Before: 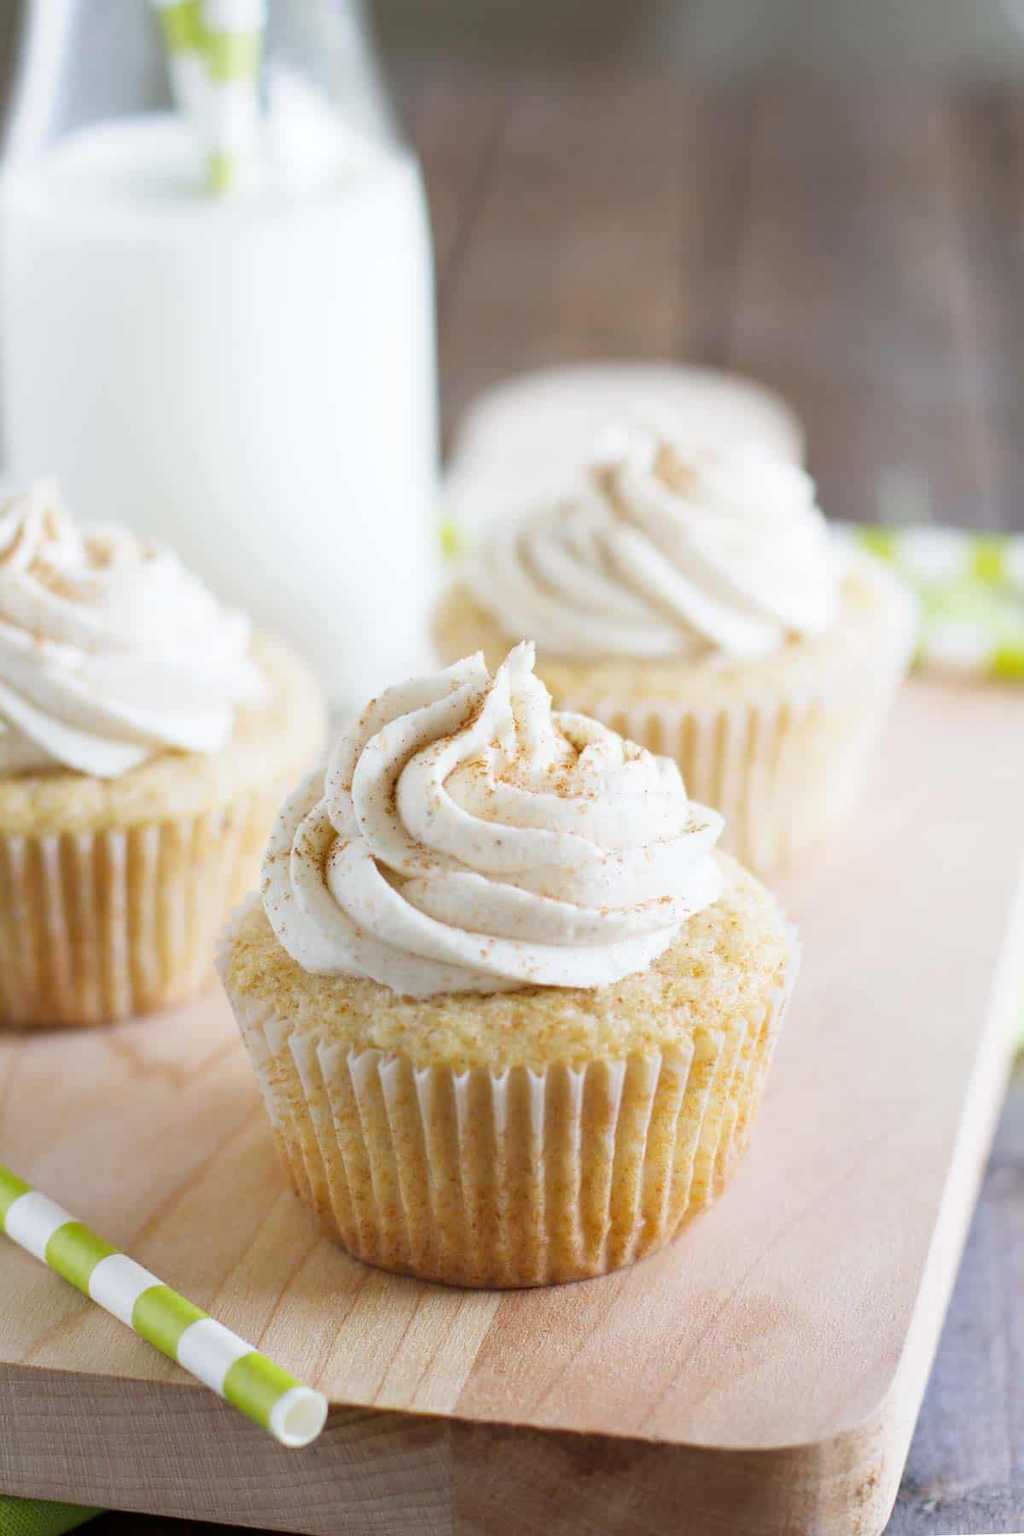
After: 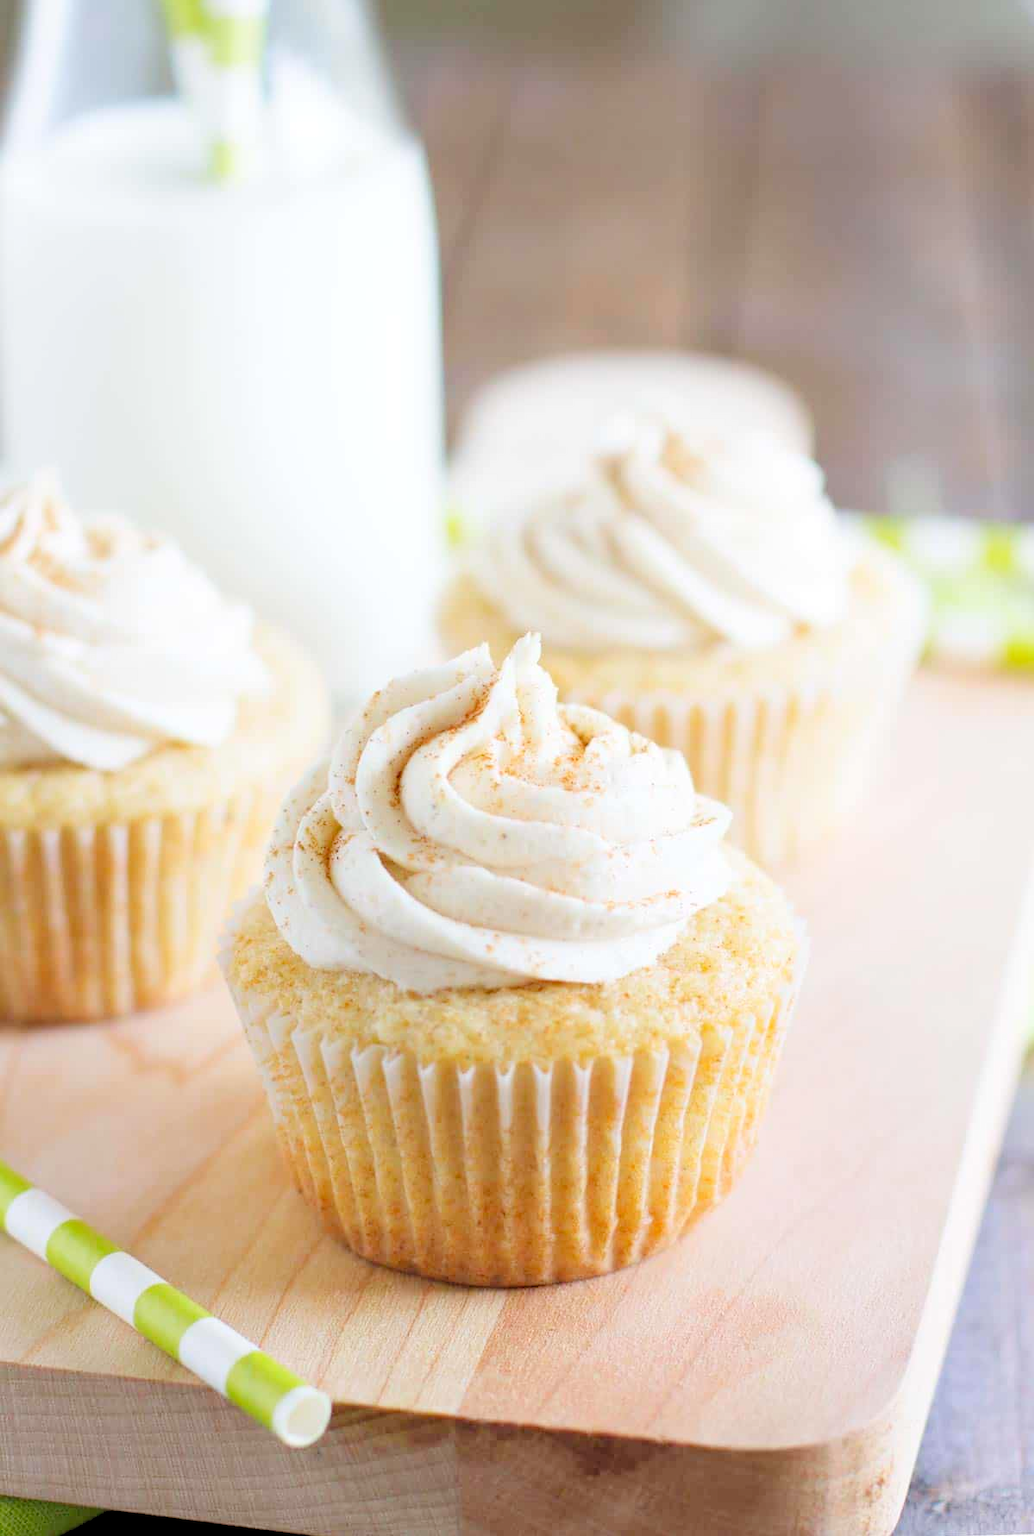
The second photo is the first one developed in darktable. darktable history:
crop: top 1.049%, right 0.001%
levels: levels [0.093, 0.434, 0.988]
